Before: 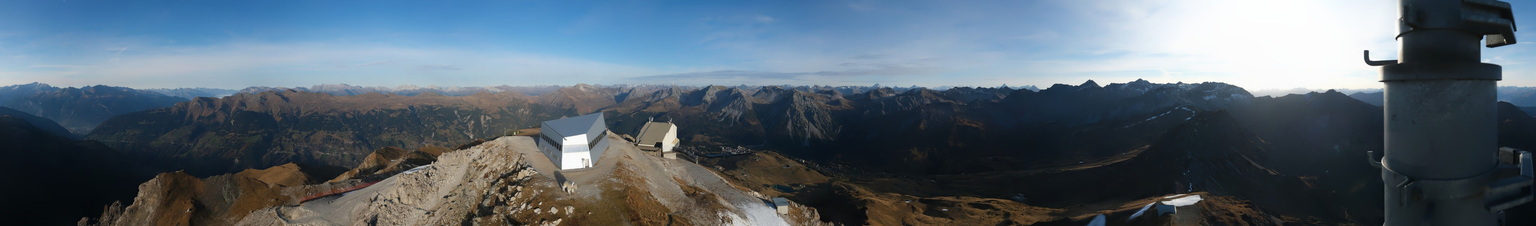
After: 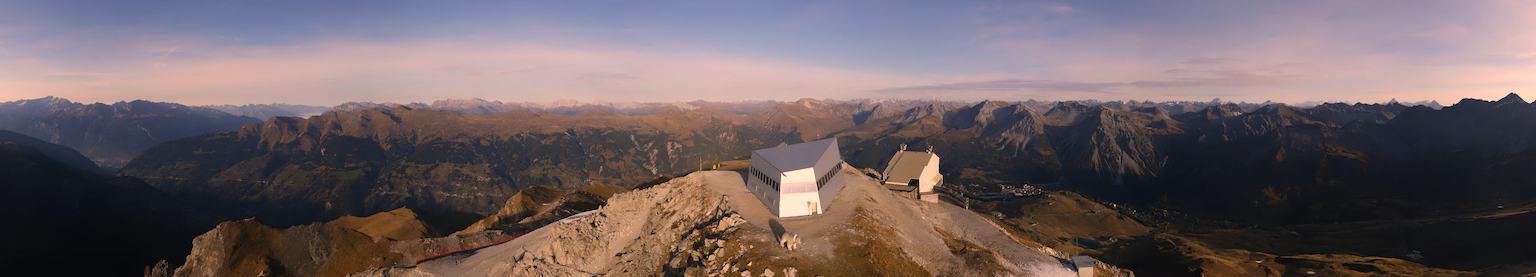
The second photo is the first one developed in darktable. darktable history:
crop: top 5.801%, right 27.892%, bottom 5.595%
color correction: highlights a* 21.85, highlights b* 22.43
base curve: preserve colors none
